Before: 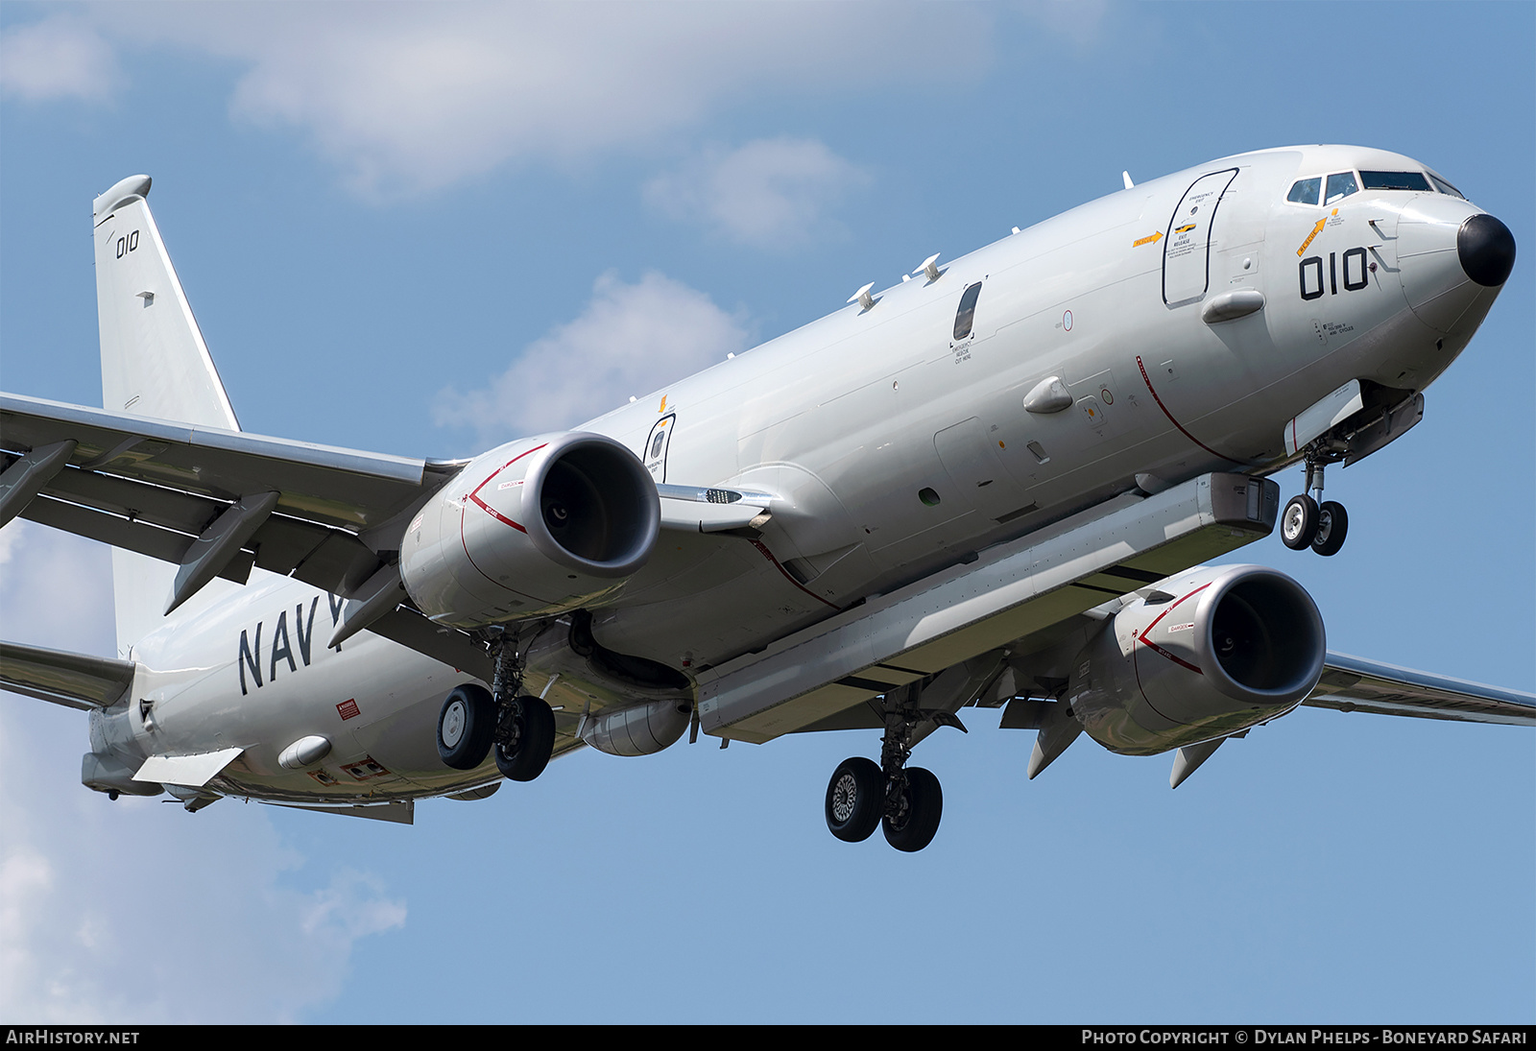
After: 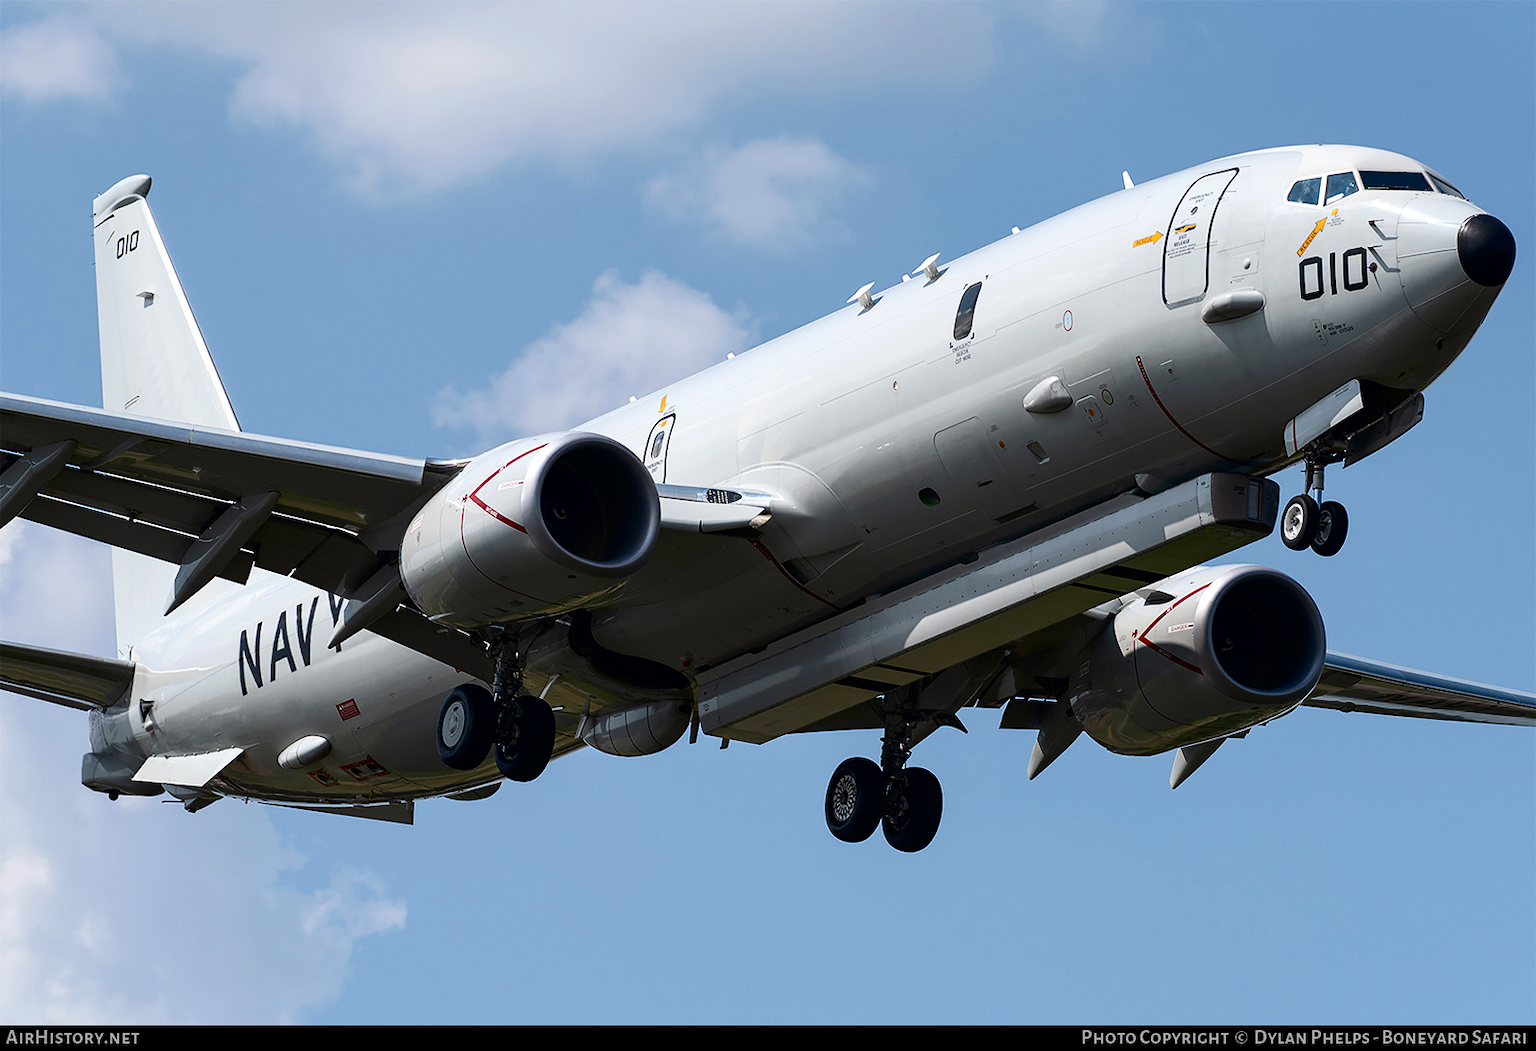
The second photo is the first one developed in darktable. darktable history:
color balance rgb: perceptual saturation grading › global saturation 0.383%
contrast brightness saturation: contrast 0.204, brightness -0.102, saturation 0.097
